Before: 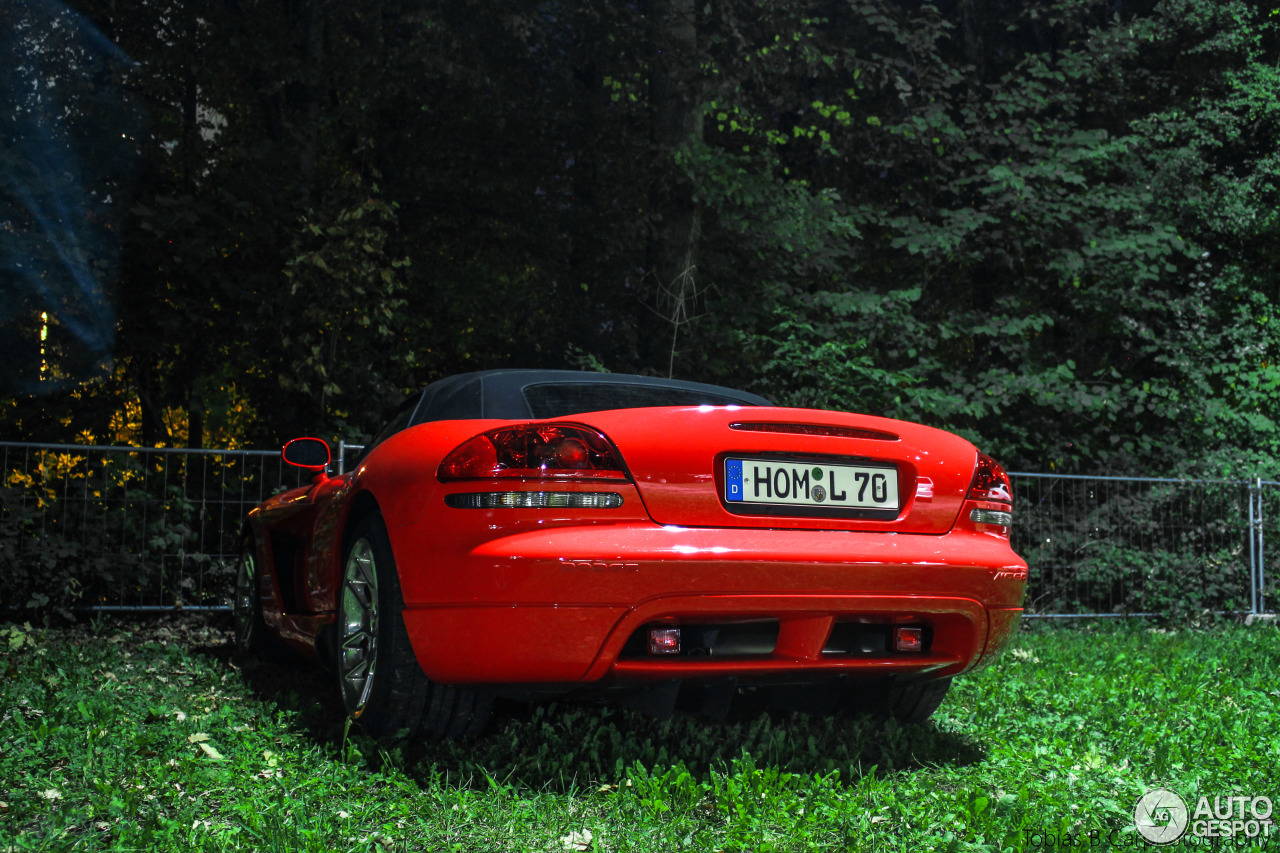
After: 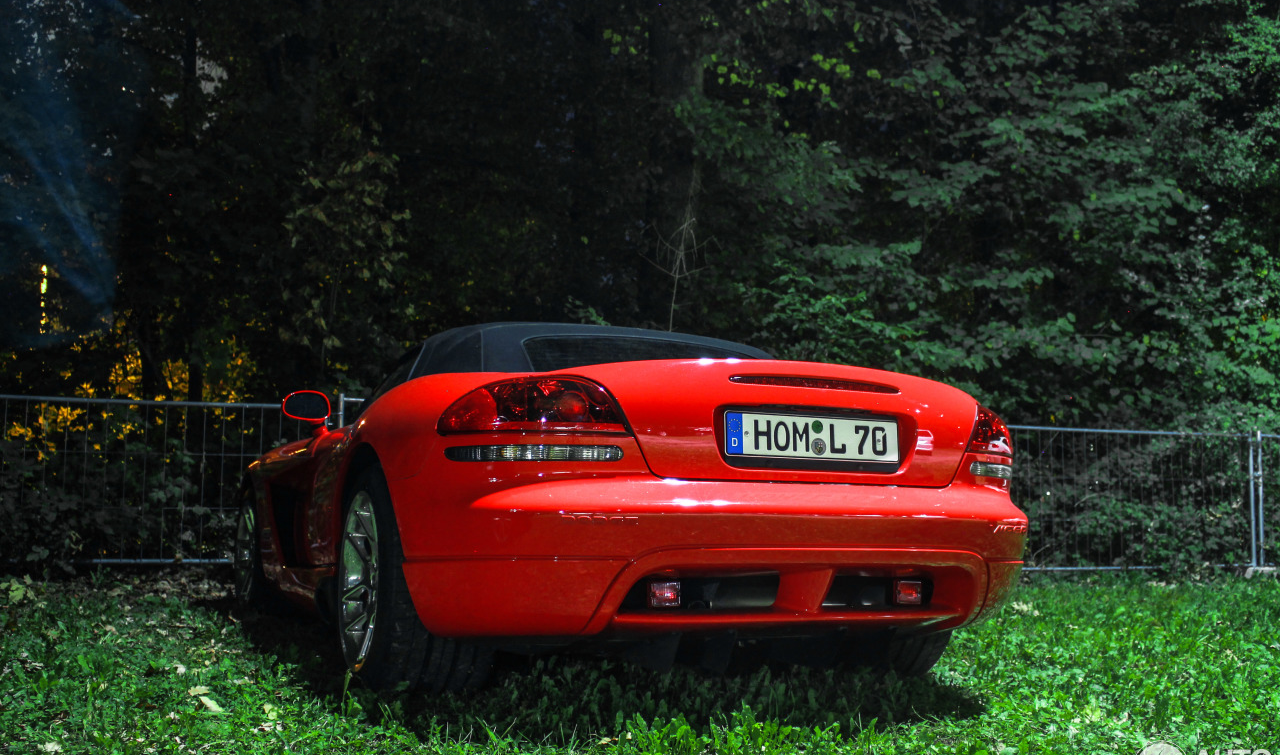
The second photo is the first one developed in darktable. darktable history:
crop and rotate: top 5.554%, bottom 5.898%
